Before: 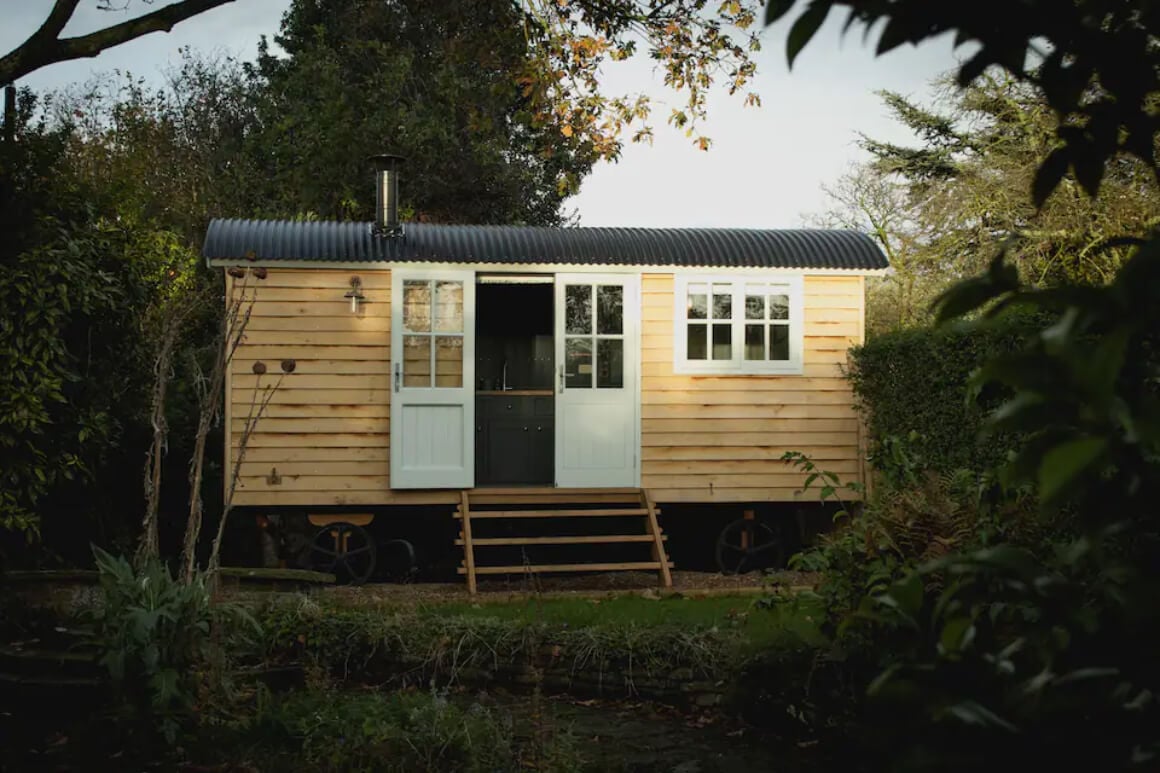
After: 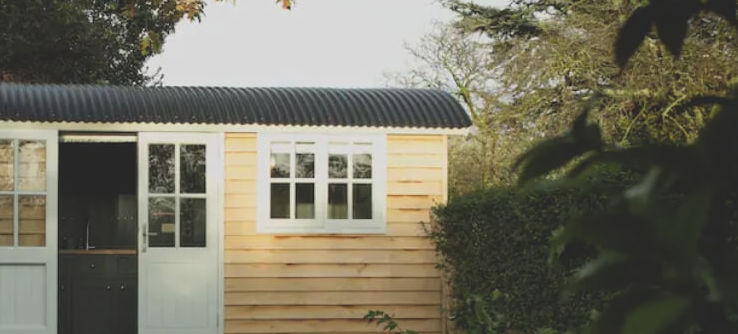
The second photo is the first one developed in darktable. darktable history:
color balance: lift [1.01, 1, 1, 1], gamma [1.097, 1, 1, 1], gain [0.85, 1, 1, 1]
color balance rgb: linear chroma grading › global chroma -0.67%, saturation formula JzAzBz (2021)
crop: left 36.005%, top 18.293%, right 0.31%, bottom 38.444%
